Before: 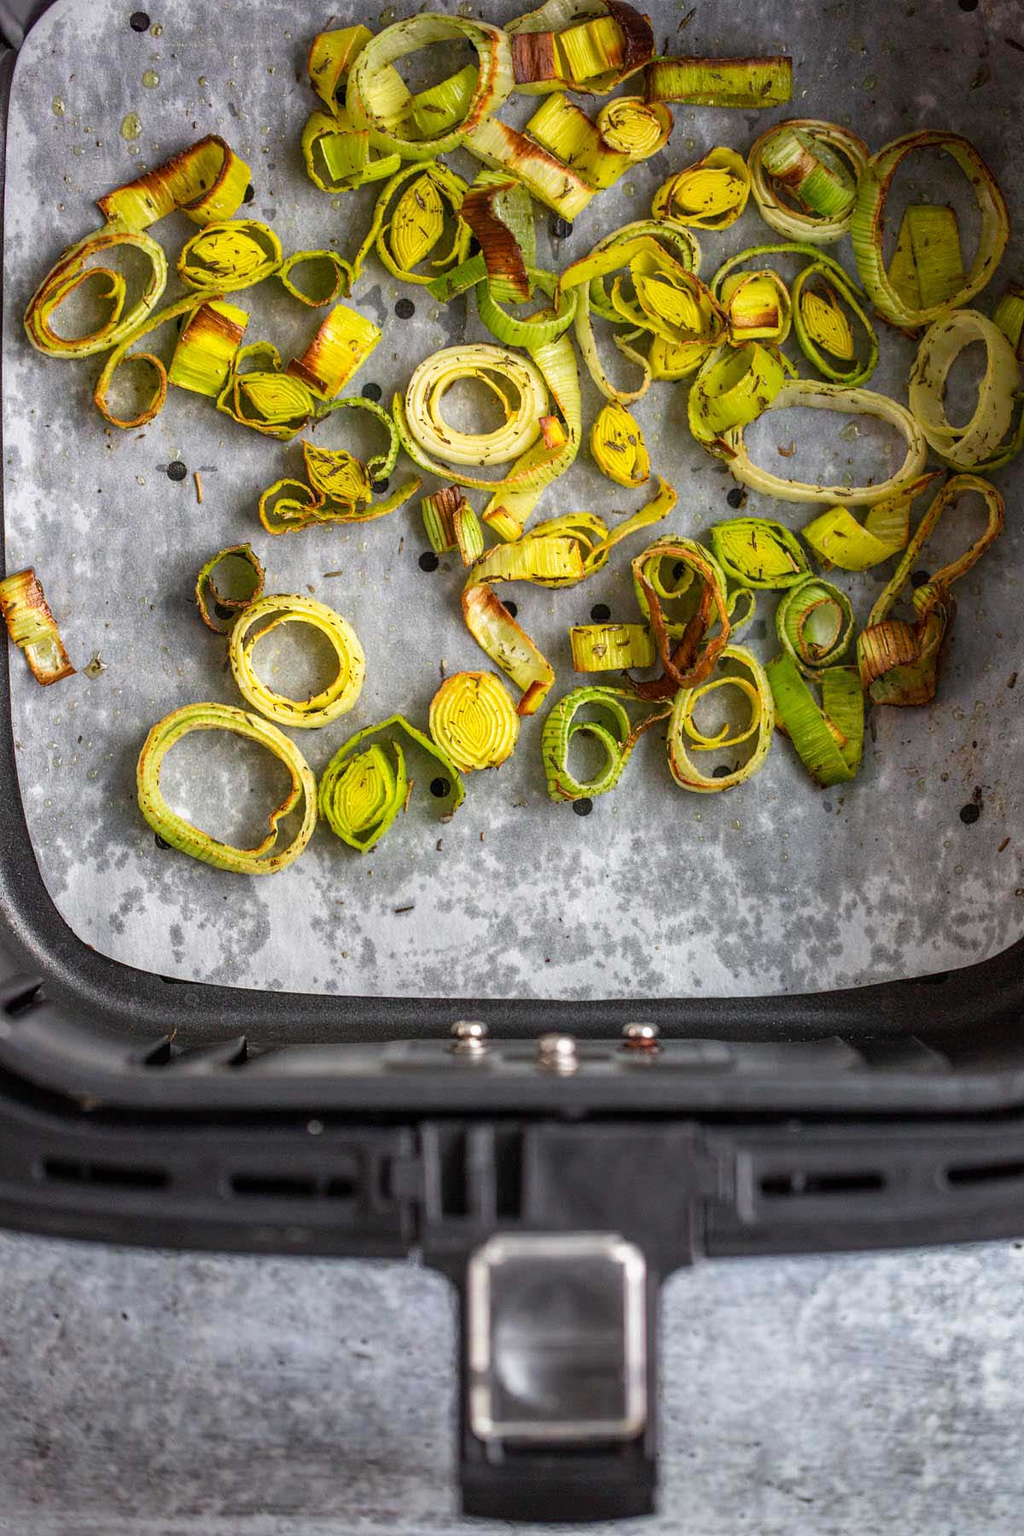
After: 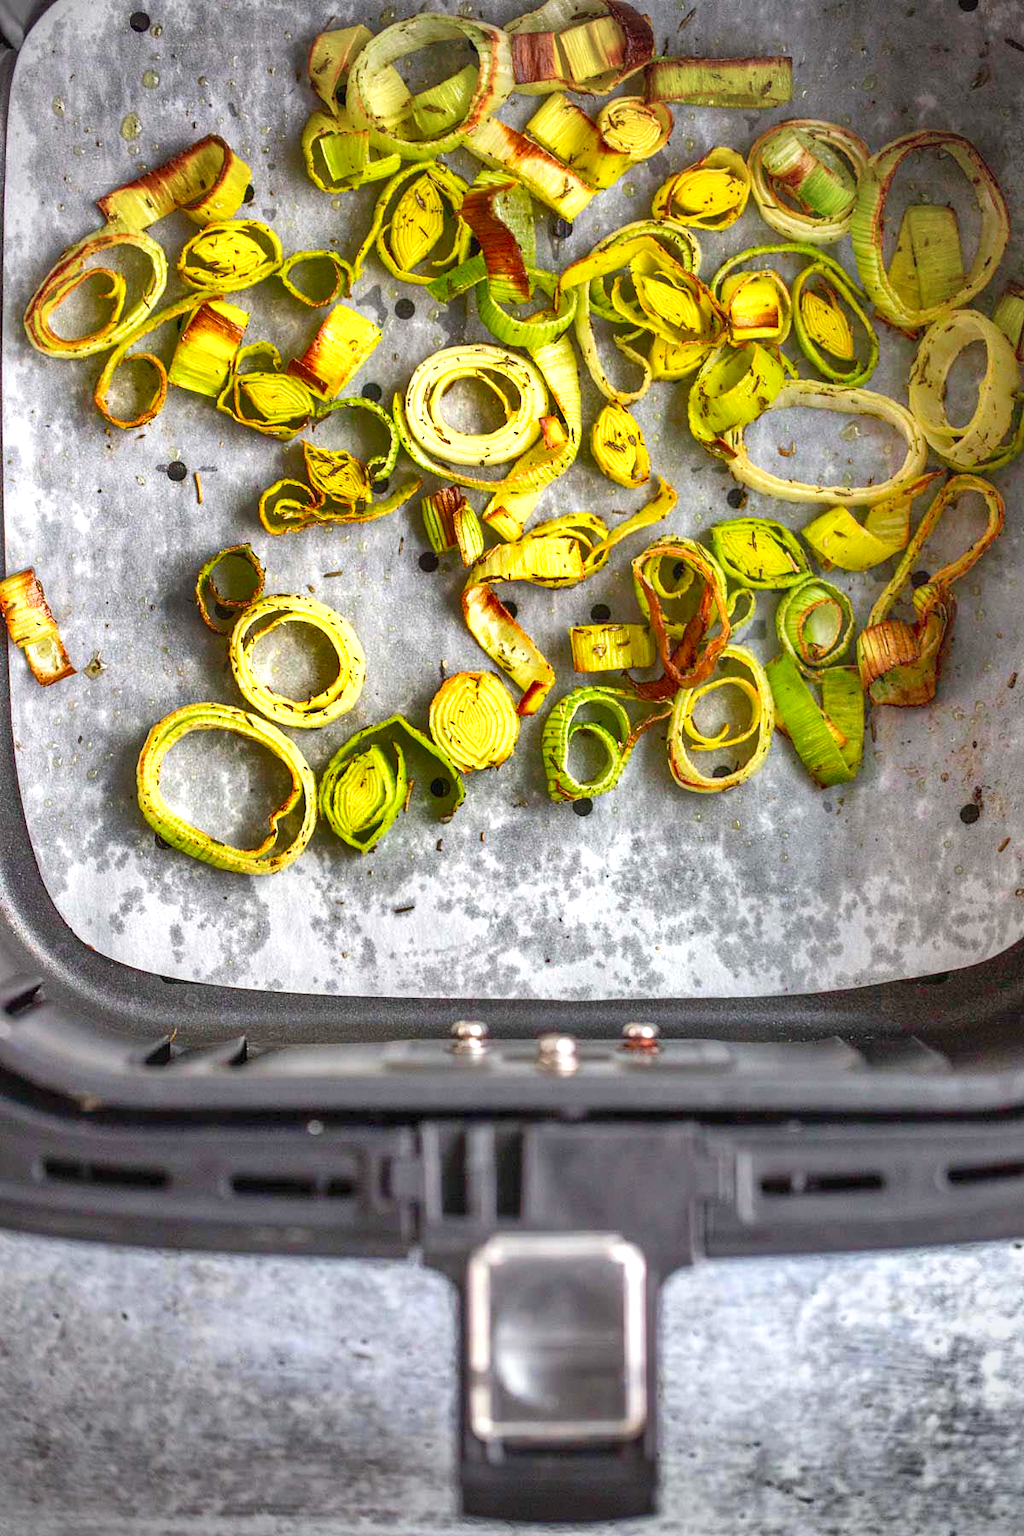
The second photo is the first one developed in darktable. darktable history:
shadows and highlights: radius 102.35, shadows 50.77, highlights -65.41, soften with gaussian
vignetting: brightness -0.448, saturation -0.687
levels: levels [0, 0.43, 0.984]
exposure: black level correction 0, exposure 0.499 EV, compensate exposure bias true, compensate highlight preservation false
